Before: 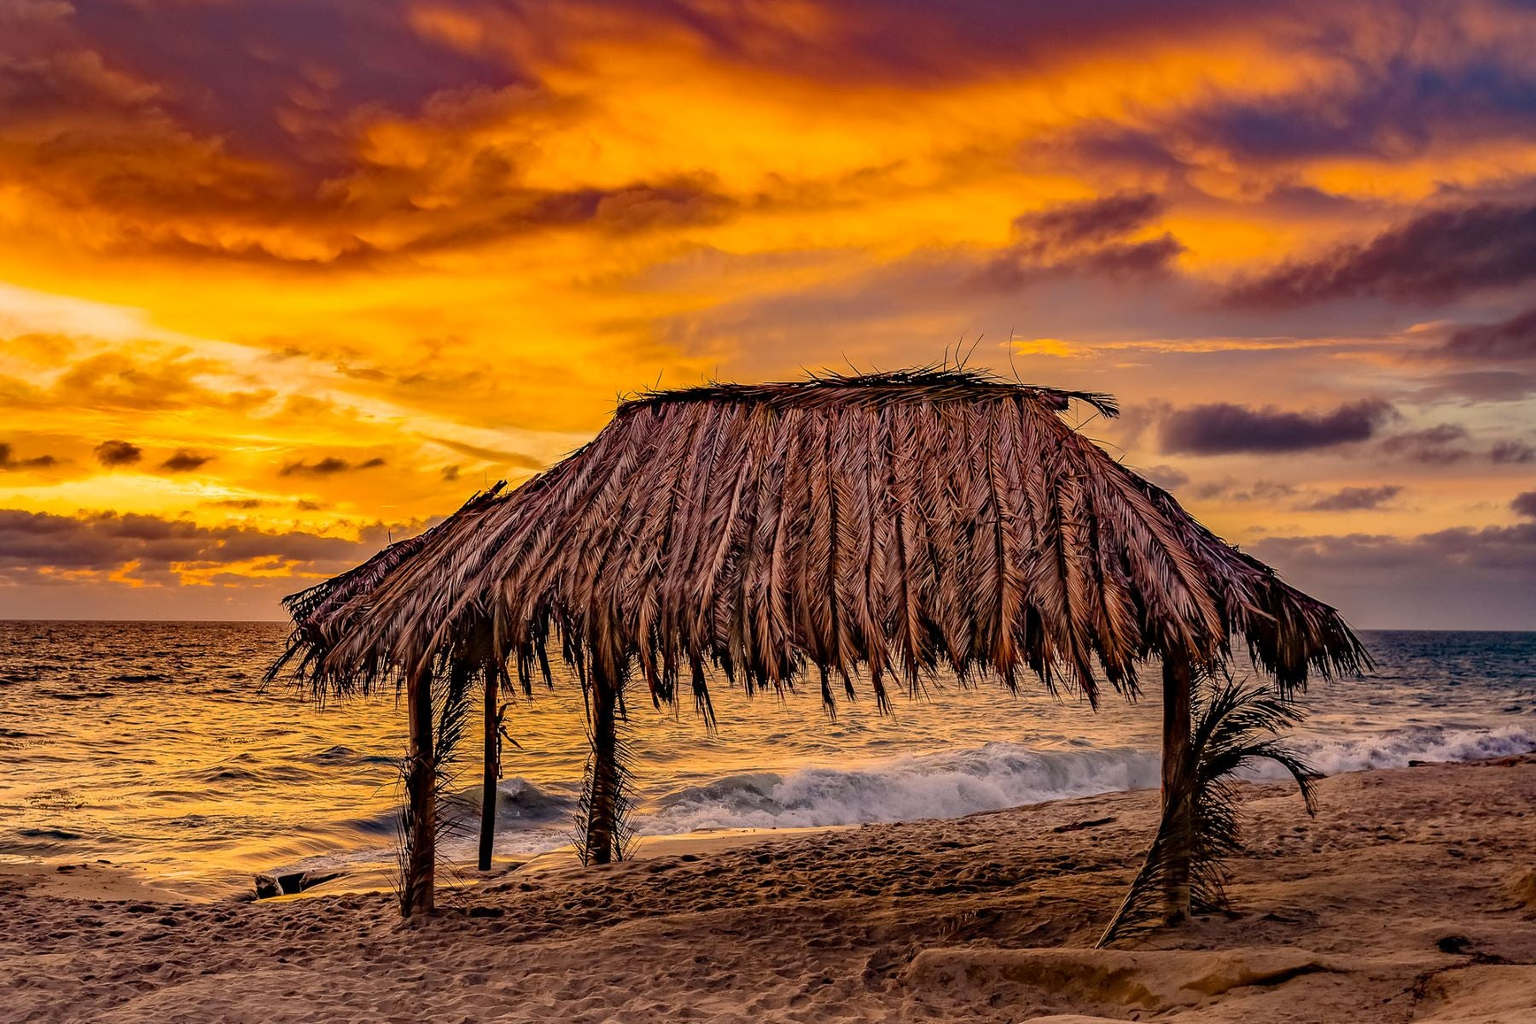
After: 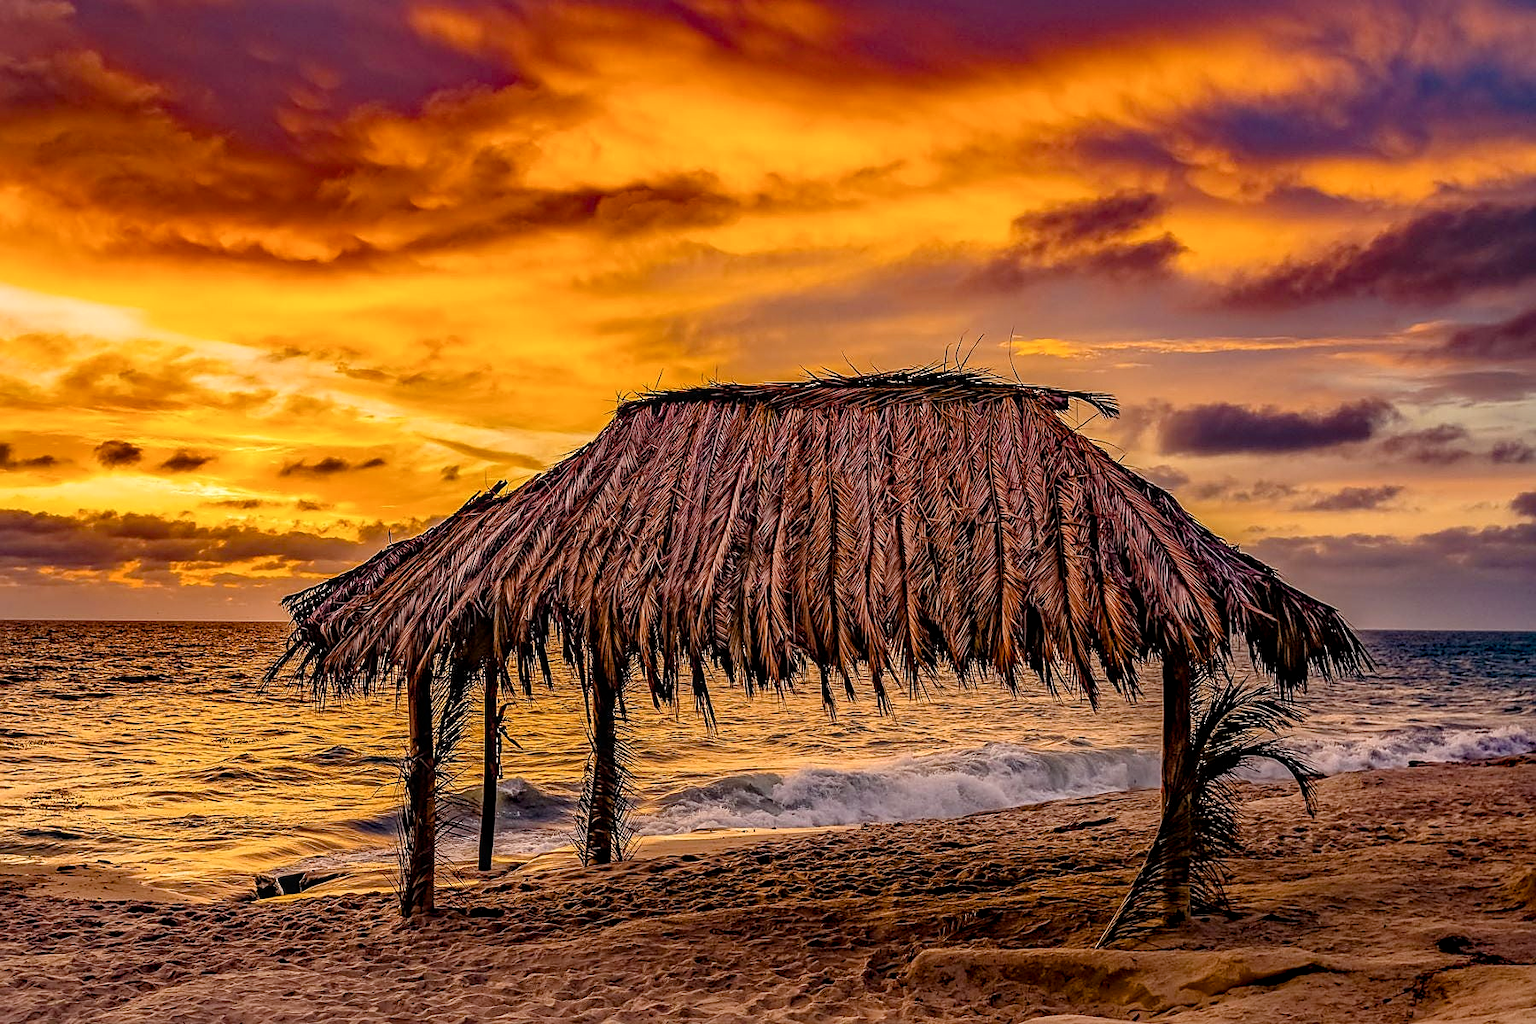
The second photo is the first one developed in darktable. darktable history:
color balance rgb: perceptual saturation grading › global saturation 20%, perceptual saturation grading › highlights -25%, perceptual saturation grading › shadows 25%
tone equalizer: on, module defaults
sharpen: on, module defaults
local contrast: on, module defaults
